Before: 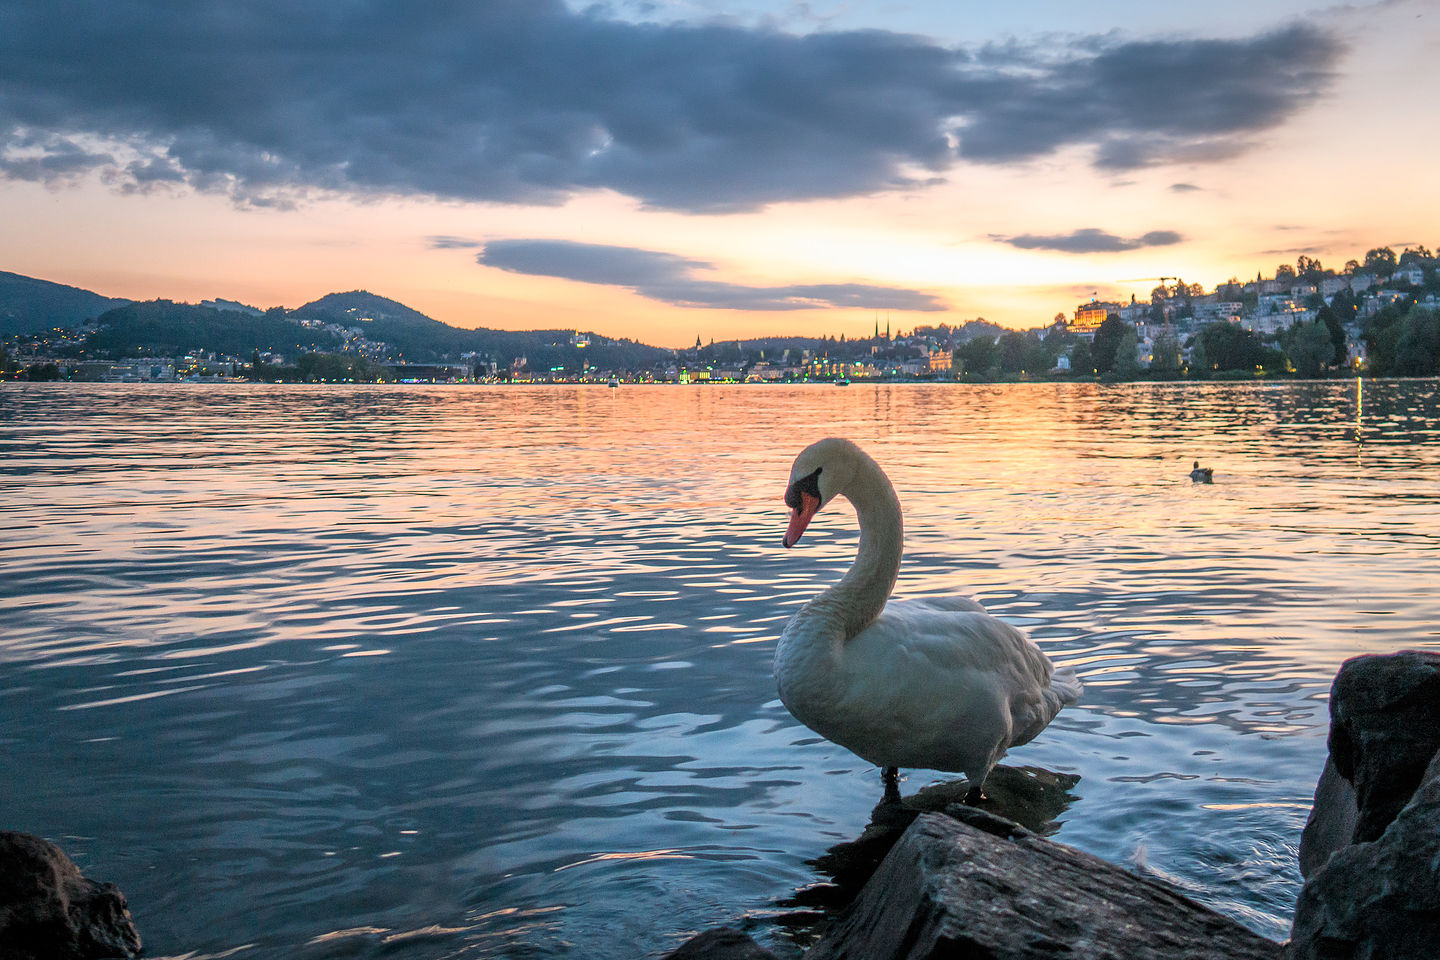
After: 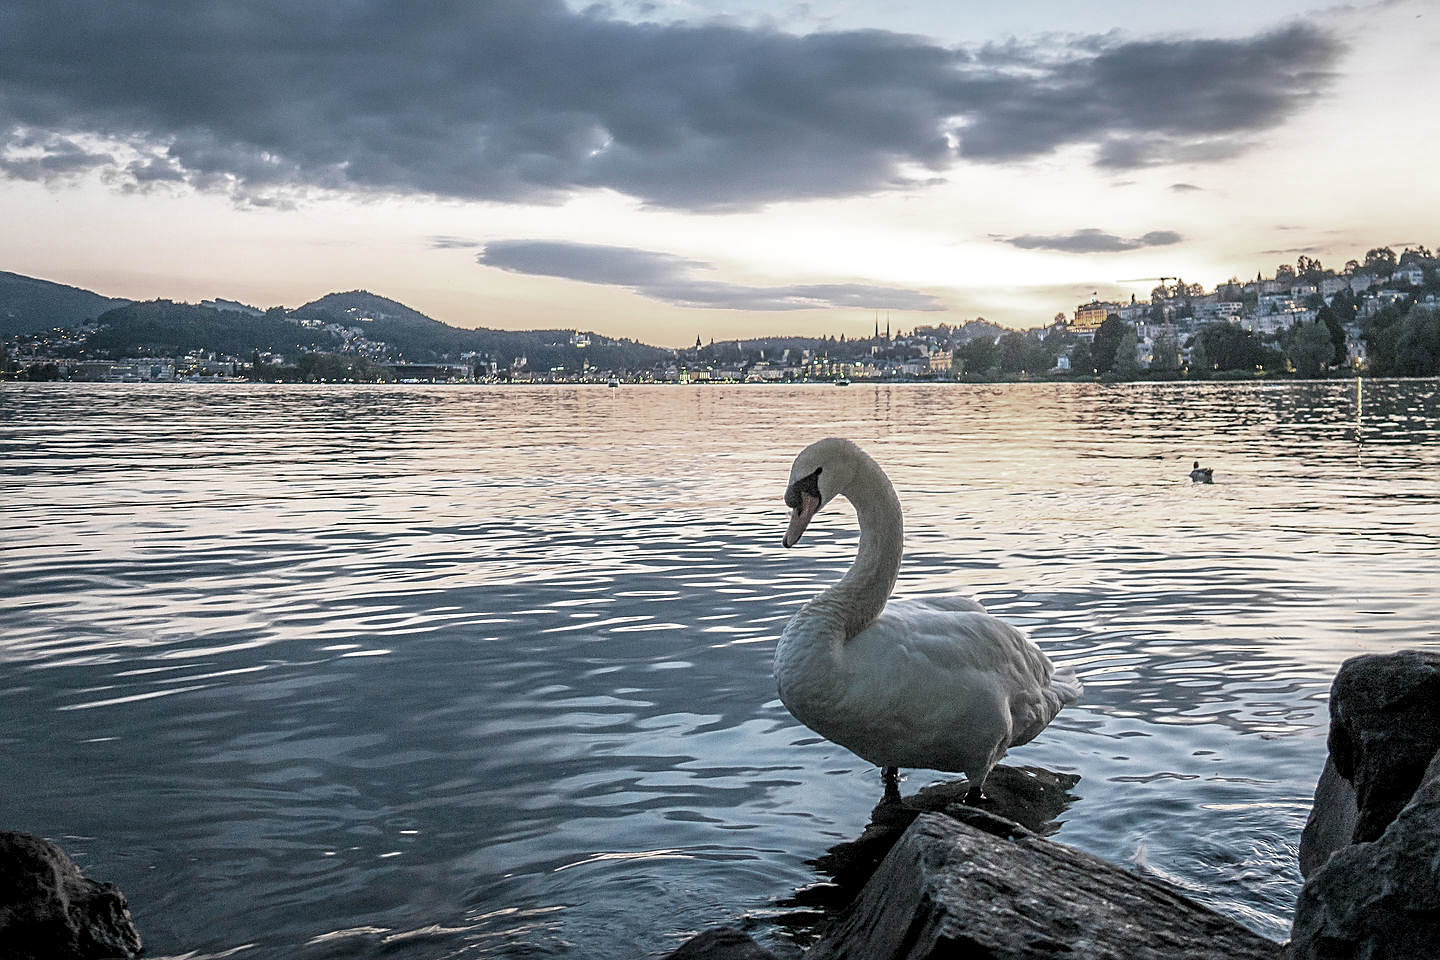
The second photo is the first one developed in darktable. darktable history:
local contrast: highlights 100%, shadows 100%, detail 120%, midtone range 0.2
base curve: curves: ch0 [(0, 0) (0.688, 0.865) (1, 1)], preserve colors none
color zones: curves: ch0 [(0, 0.487) (0.241, 0.395) (0.434, 0.373) (0.658, 0.412) (0.838, 0.487)]; ch1 [(0, 0) (0.053, 0.053) (0.211, 0.202) (0.579, 0.259) (0.781, 0.241)]
sharpen: amount 0.575
